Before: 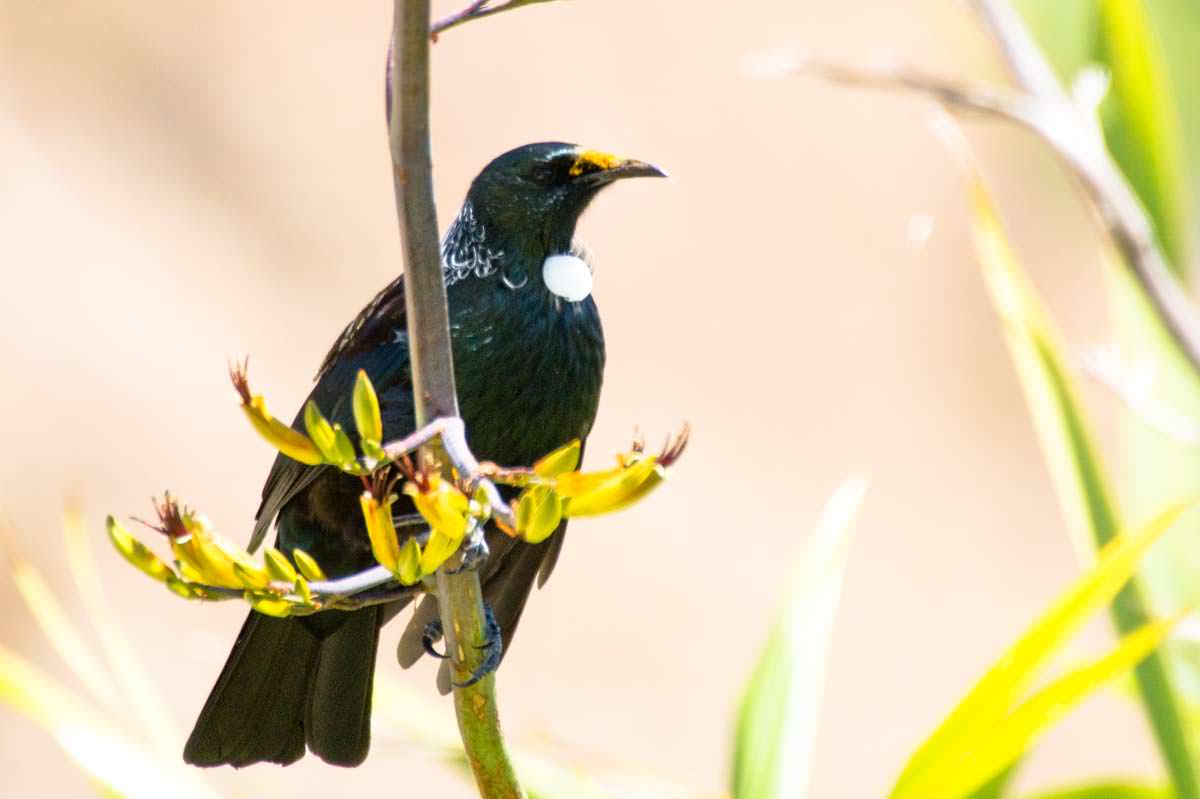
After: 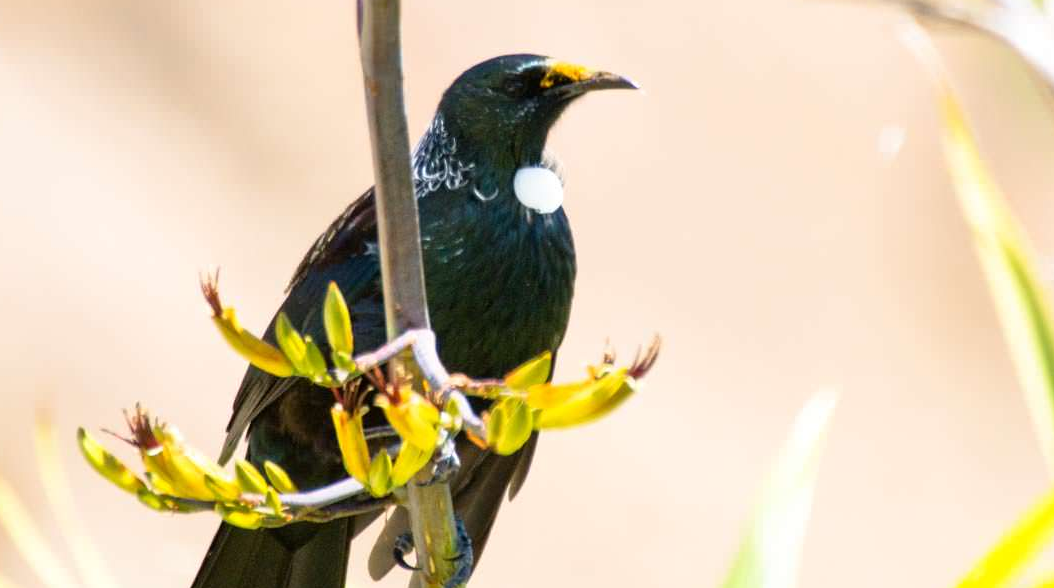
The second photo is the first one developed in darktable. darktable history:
crop and rotate: left 2.477%, top 11.082%, right 9.647%, bottom 15.208%
